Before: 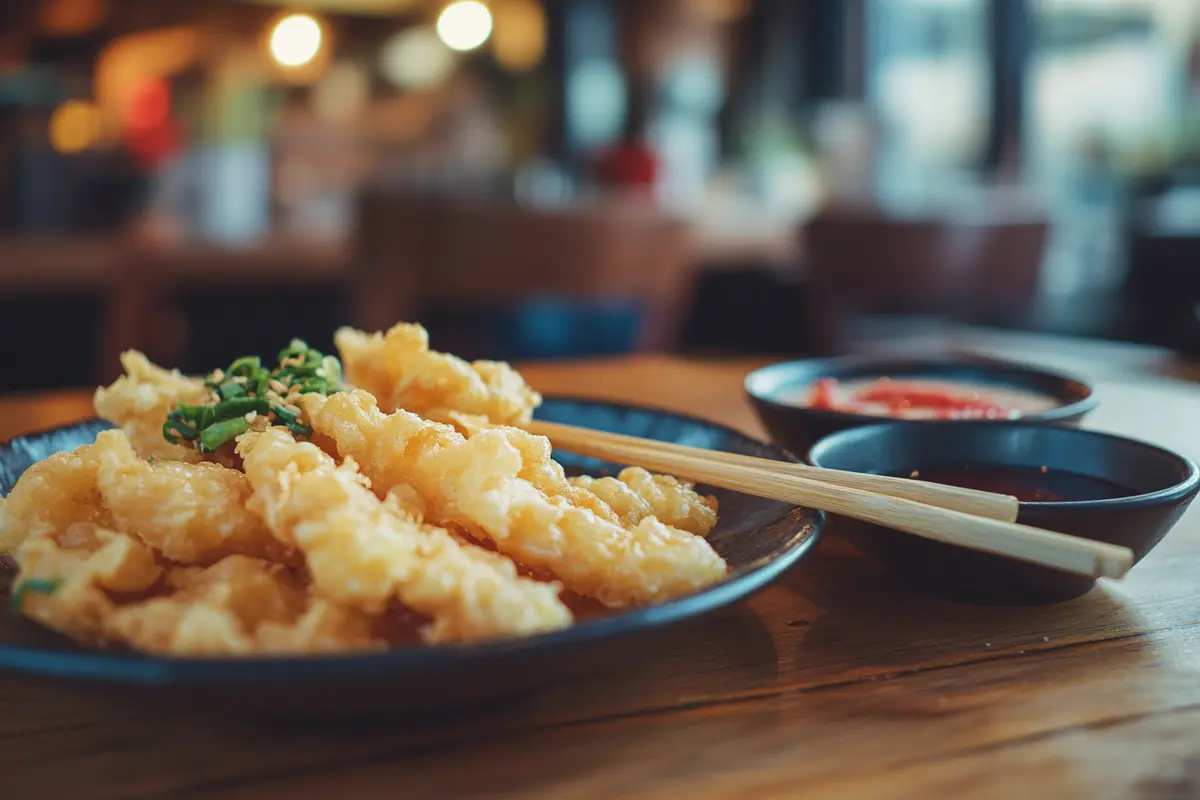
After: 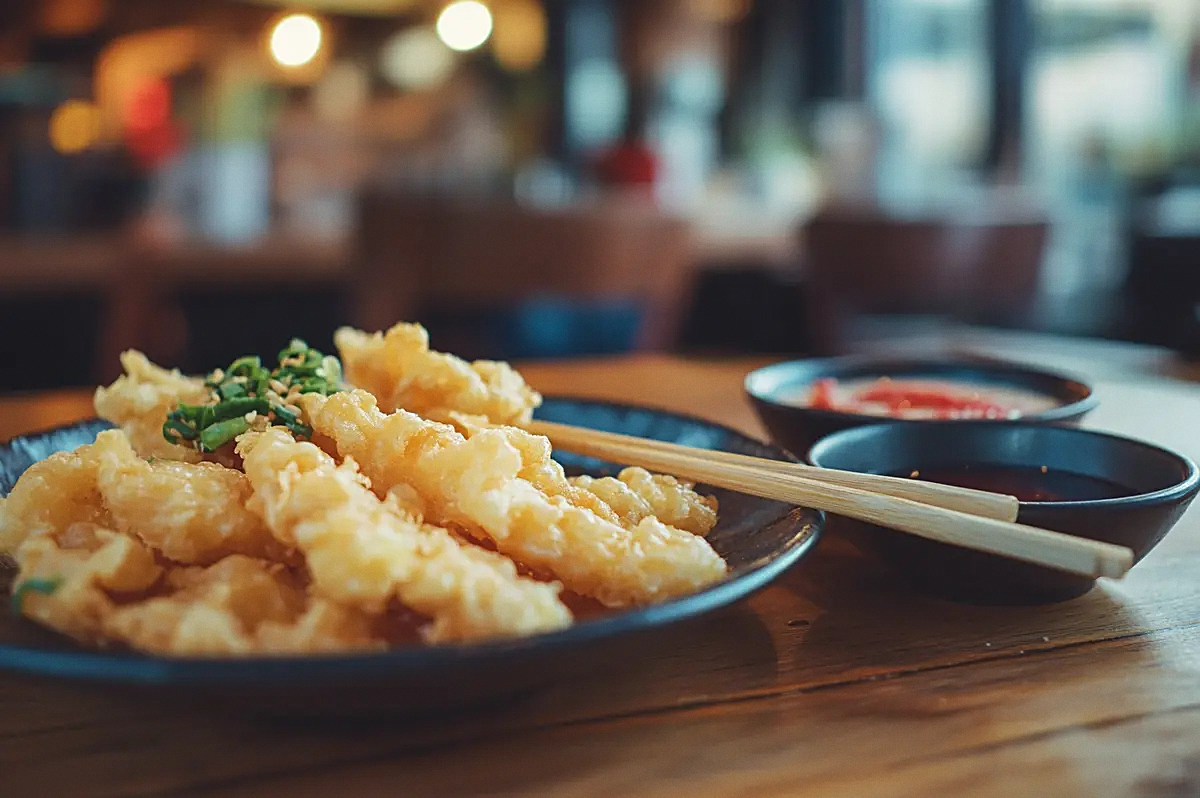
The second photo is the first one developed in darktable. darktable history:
crop: top 0.05%, bottom 0.098%
grain: coarseness 0.09 ISO, strength 10%
tone equalizer: on, module defaults
sharpen: on, module defaults
